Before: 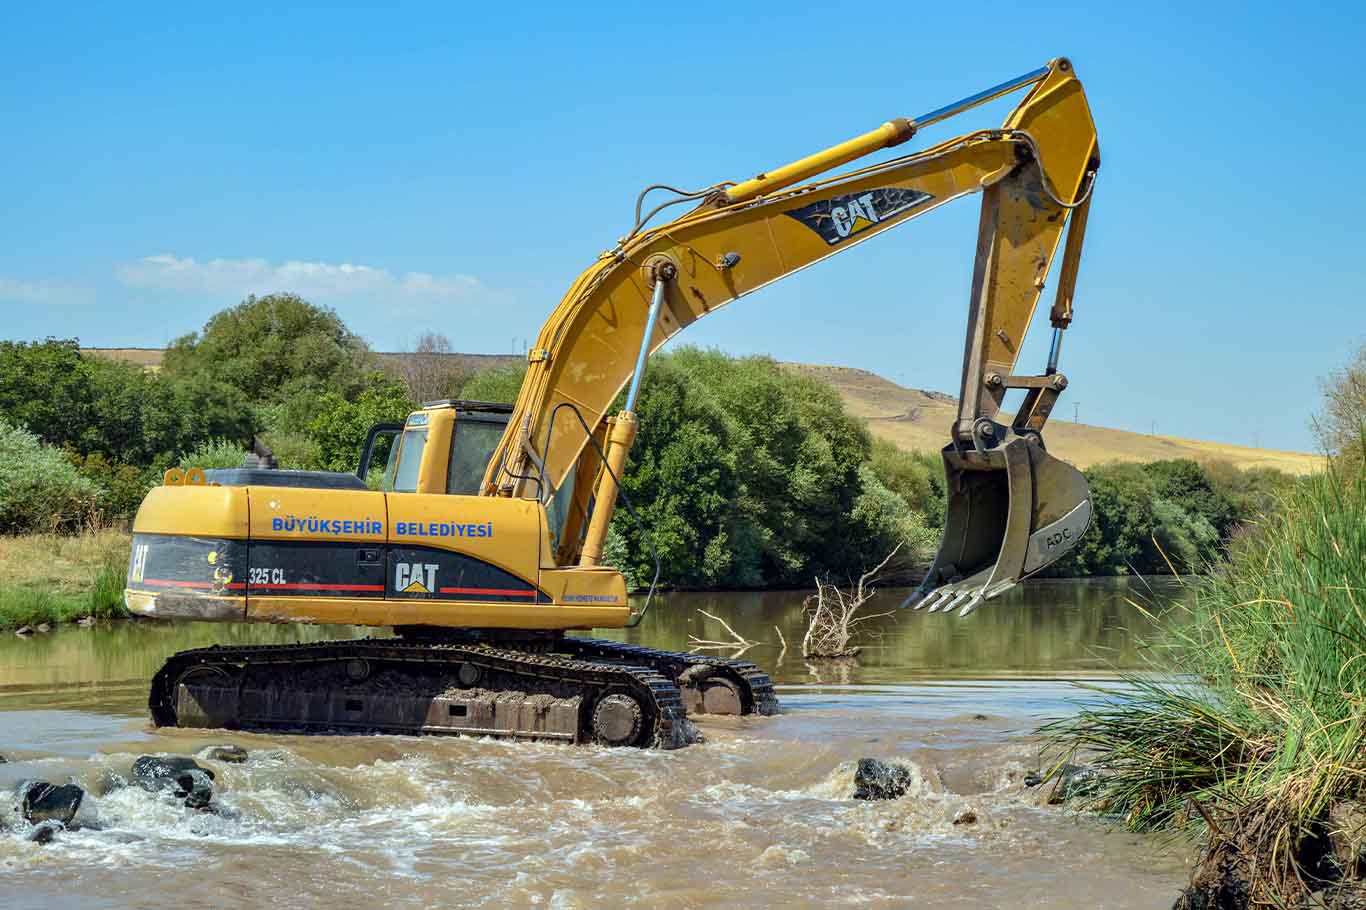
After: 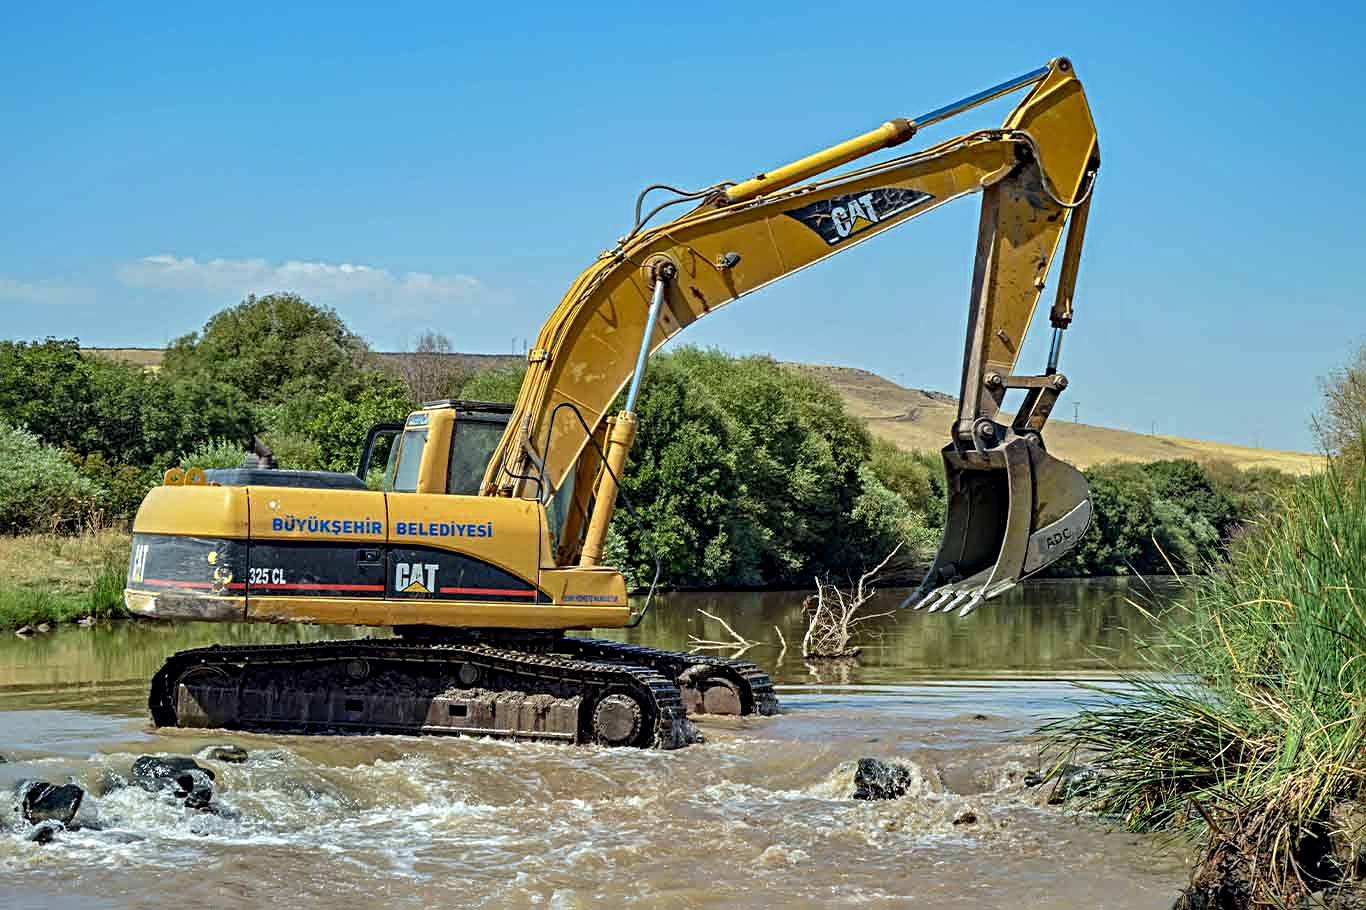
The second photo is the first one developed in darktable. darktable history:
local contrast: highlights 102%, shadows 98%, detail 120%, midtone range 0.2
sharpen: radius 4.845
exposure: exposure -0.178 EV, compensate exposure bias true, compensate highlight preservation false
